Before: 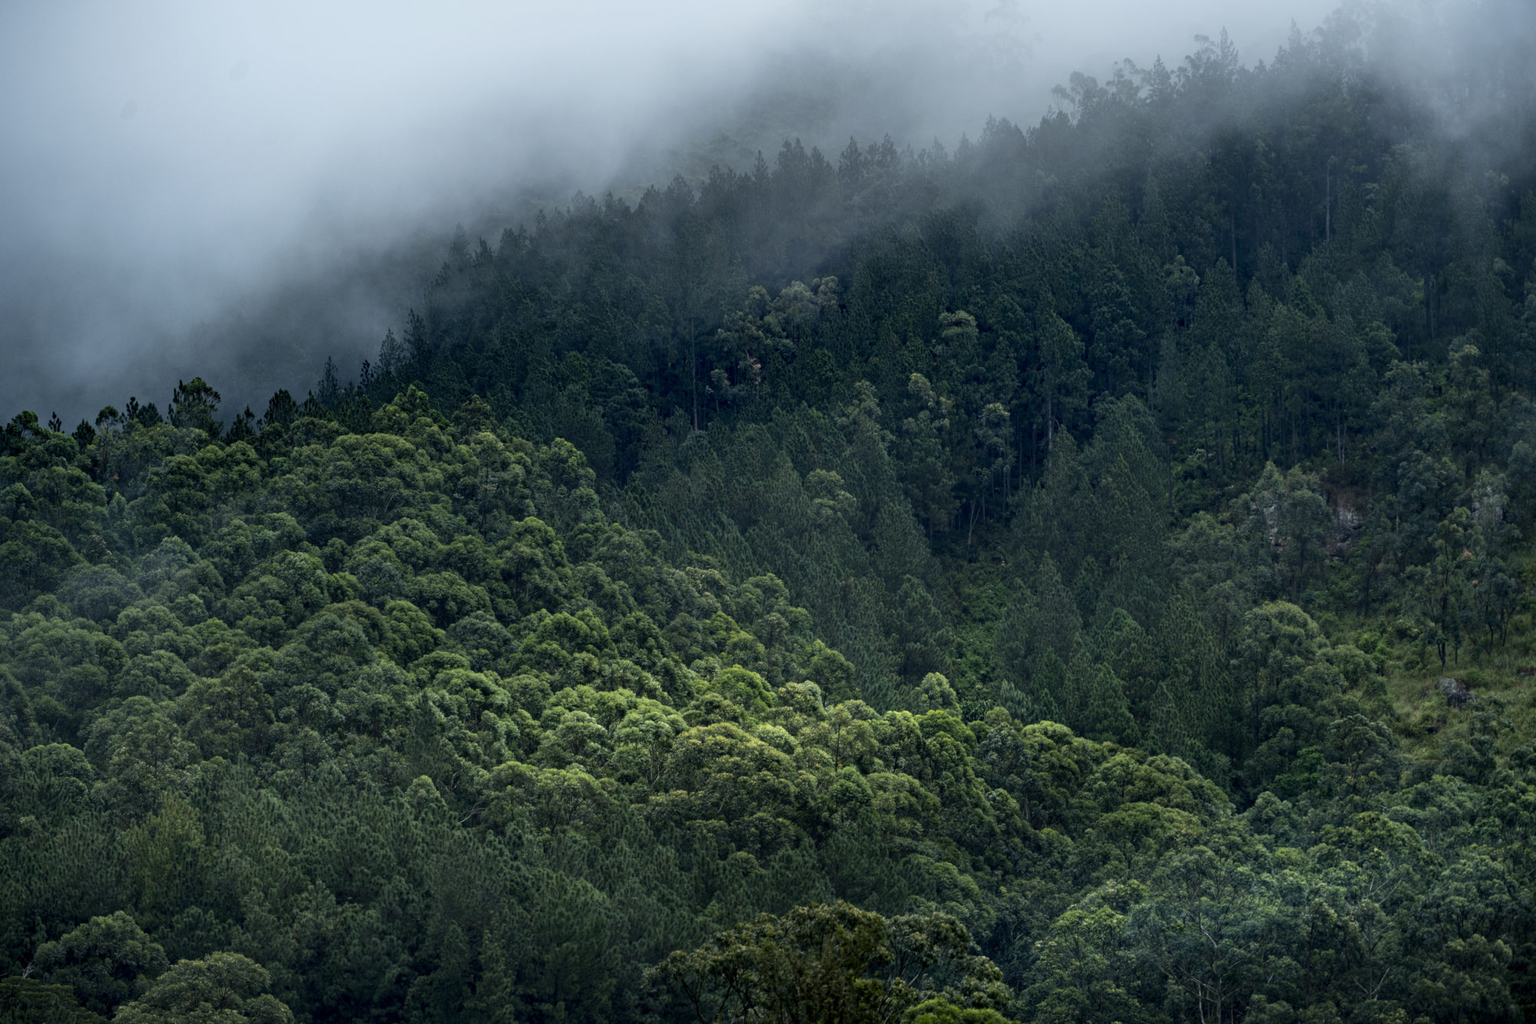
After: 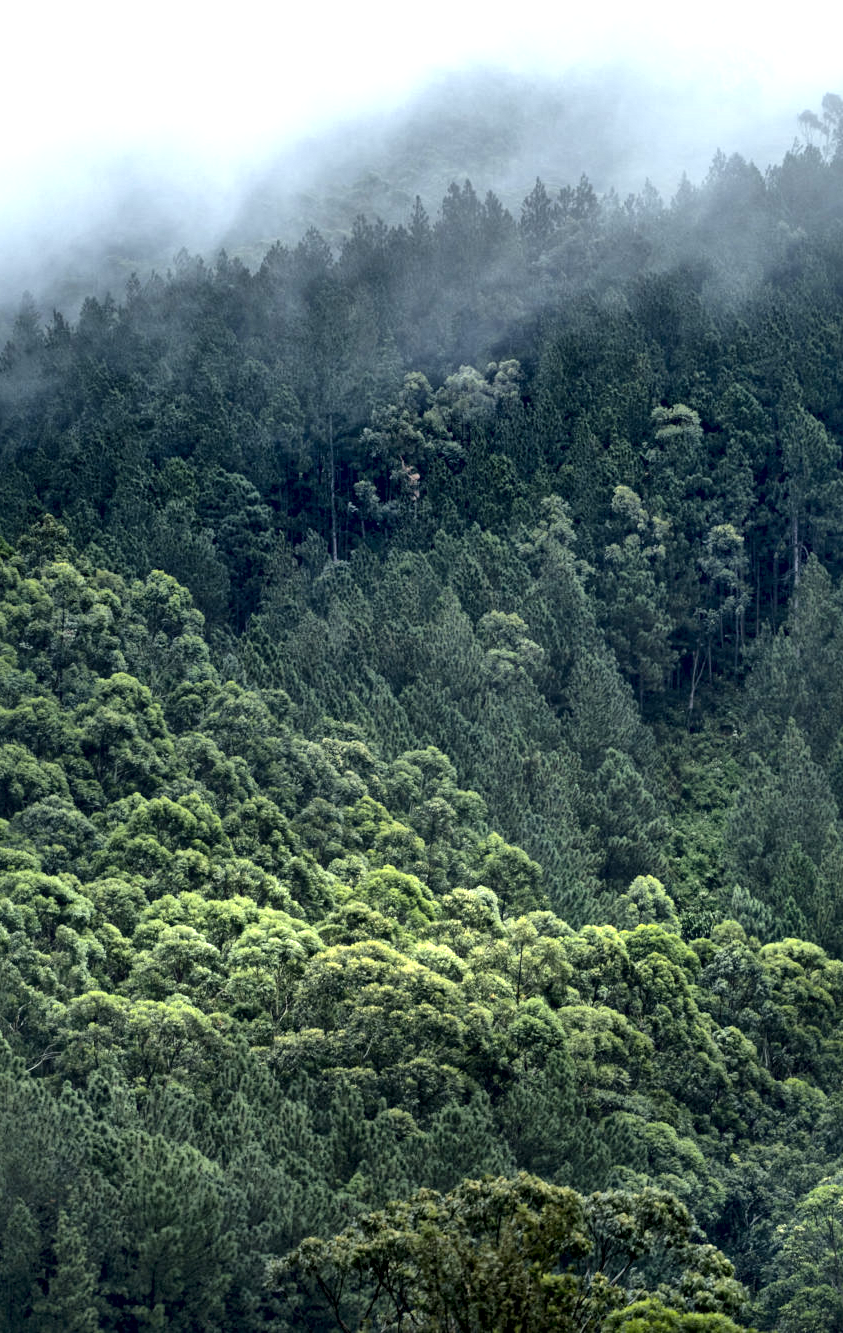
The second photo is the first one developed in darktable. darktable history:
local contrast: mode bilateral grid, contrast 20, coarseness 50, detail 171%, midtone range 0.2
exposure: black level correction 0, exposure 1.1 EV, compensate highlight preservation false
crop: left 28.583%, right 29.231%
